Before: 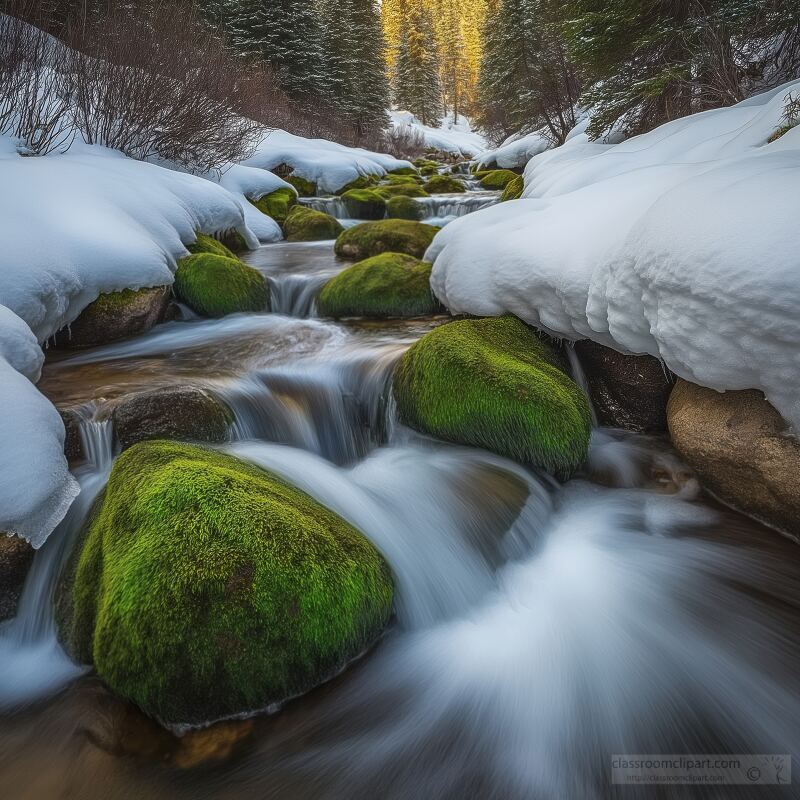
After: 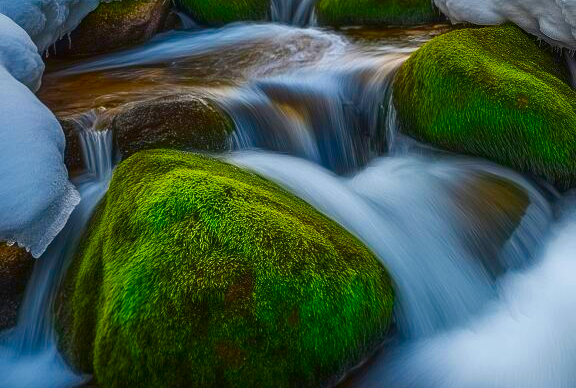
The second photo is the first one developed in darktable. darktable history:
color zones: curves: ch0 [(0, 0.613) (0.01, 0.613) (0.245, 0.448) (0.498, 0.529) (0.642, 0.665) (0.879, 0.777) (0.99, 0.613)]; ch1 [(0, 0) (0.143, 0) (0.286, 0) (0.429, 0) (0.571, 0) (0.714, 0) (0.857, 0)], mix -138.01%
white balance: emerald 1
color balance rgb: perceptual saturation grading › global saturation 20%, perceptual saturation grading › highlights -25%, perceptual saturation grading › shadows 25%
contrast brightness saturation: contrast 0.13, brightness -0.05, saturation 0.16
crop: top 36.498%, right 27.964%, bottom 14.995%
